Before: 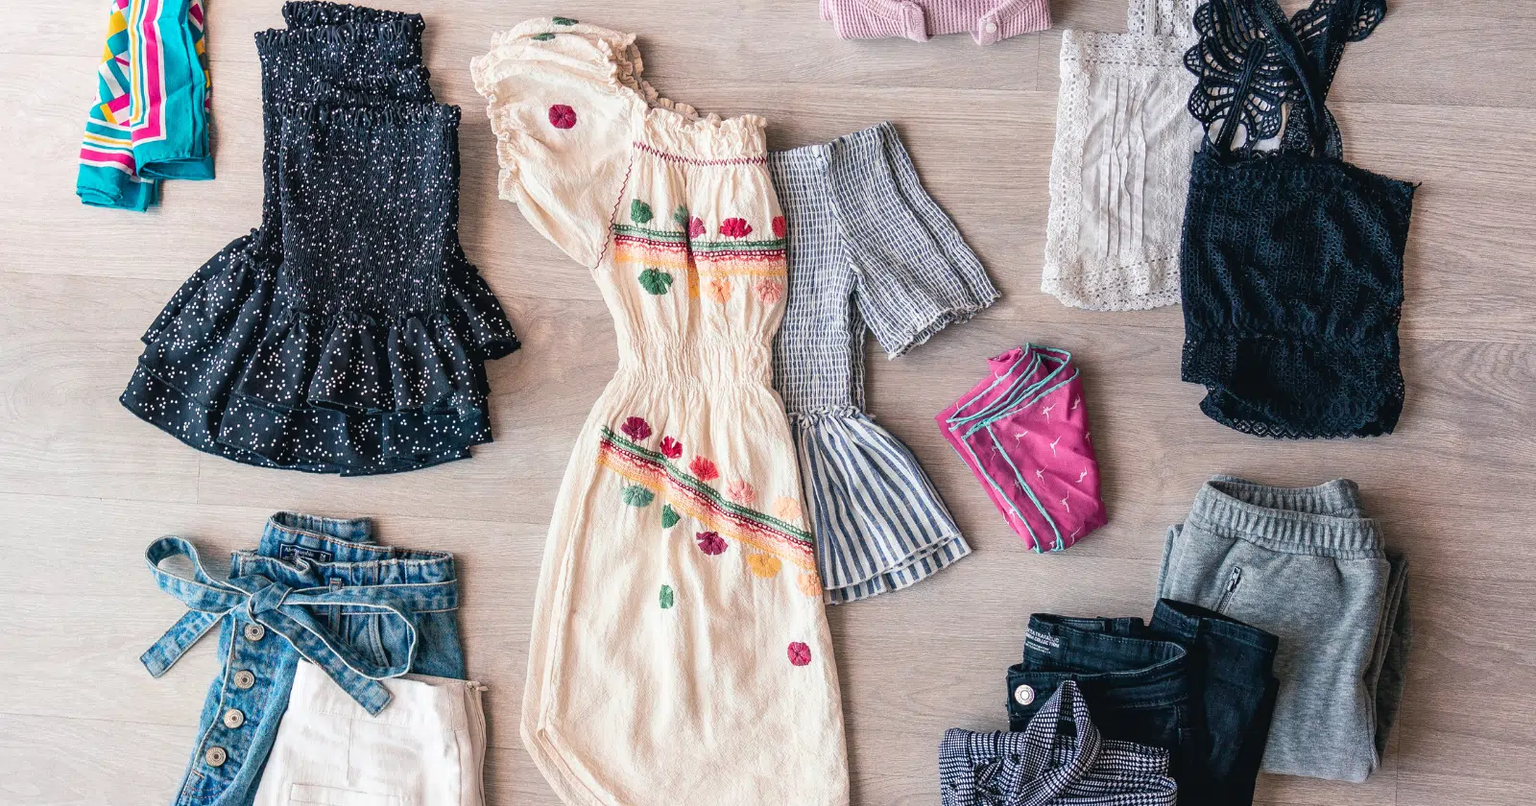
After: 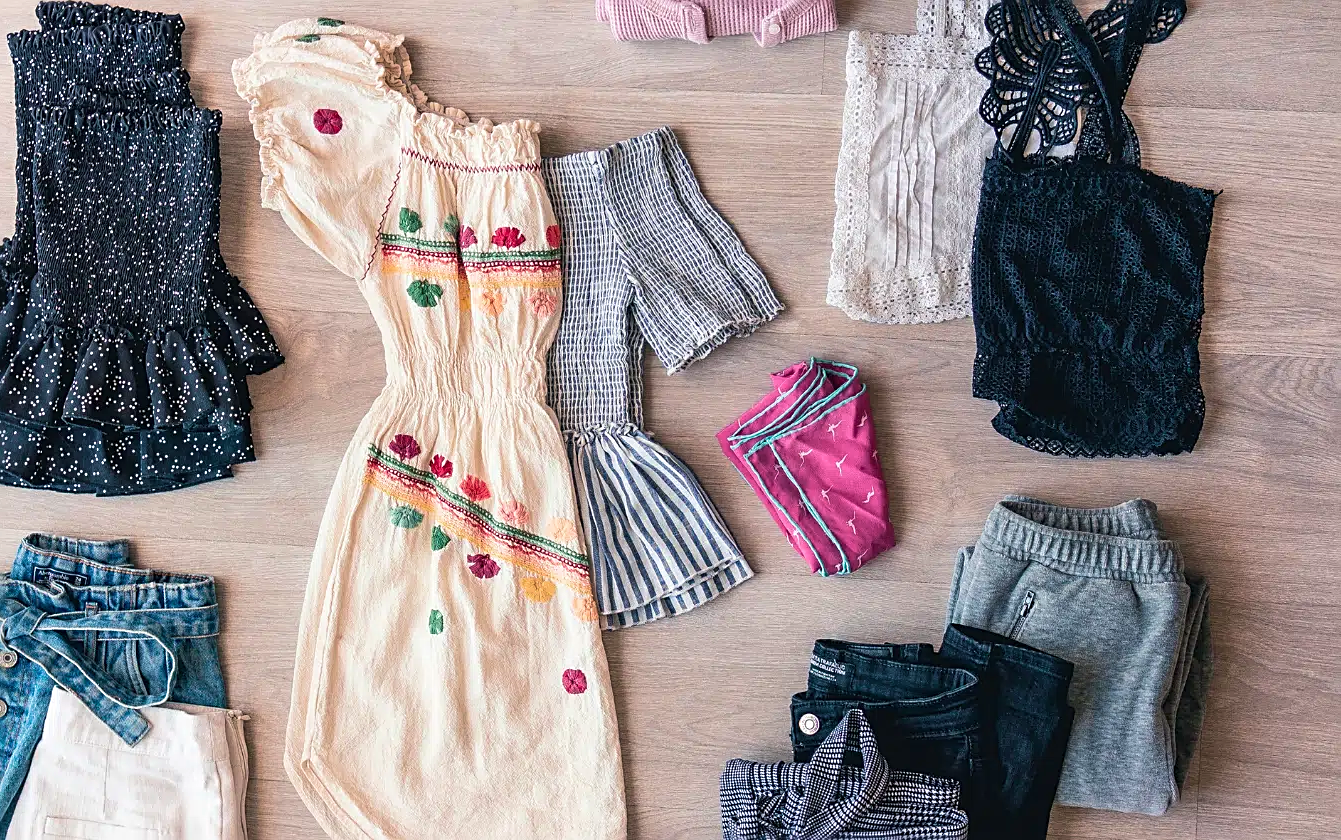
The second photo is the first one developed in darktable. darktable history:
crop: left 16.145%
sharpen: on, module defaults
velvia: on, module defaults
